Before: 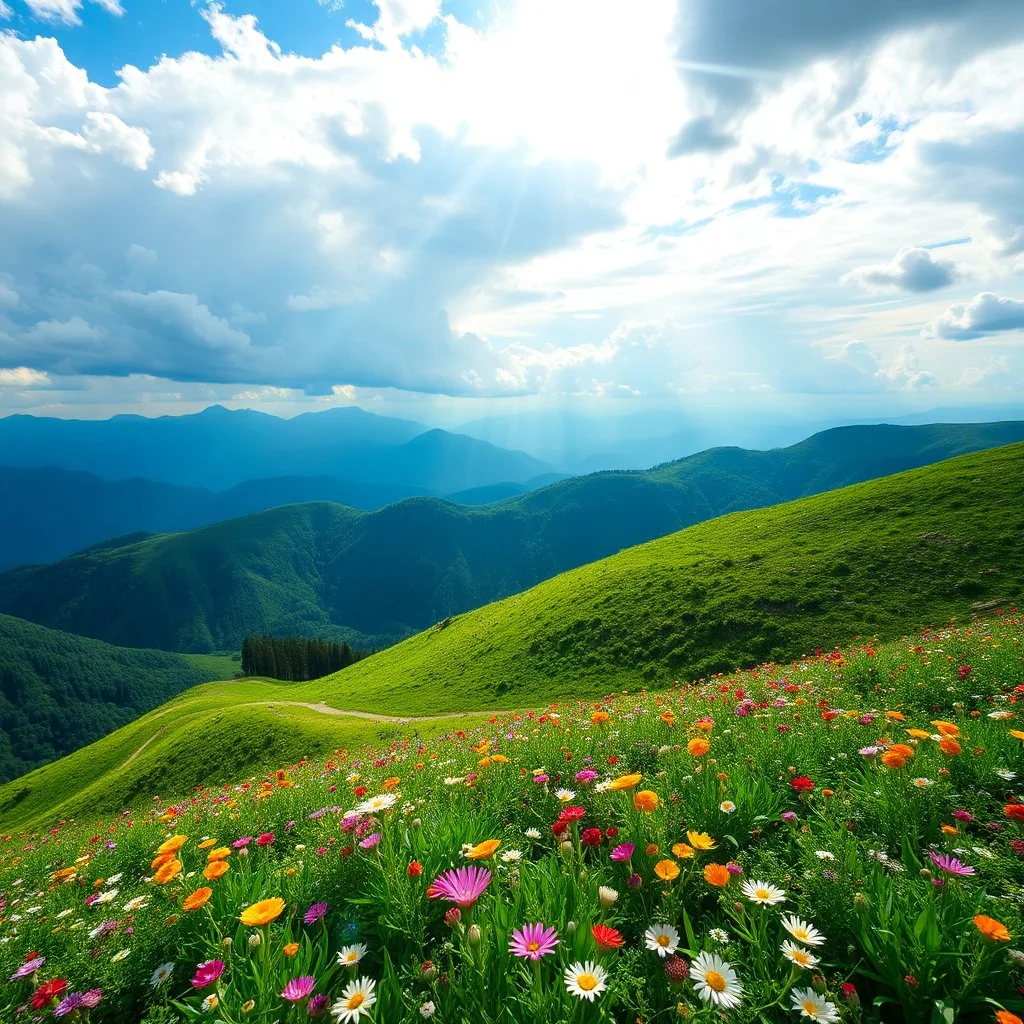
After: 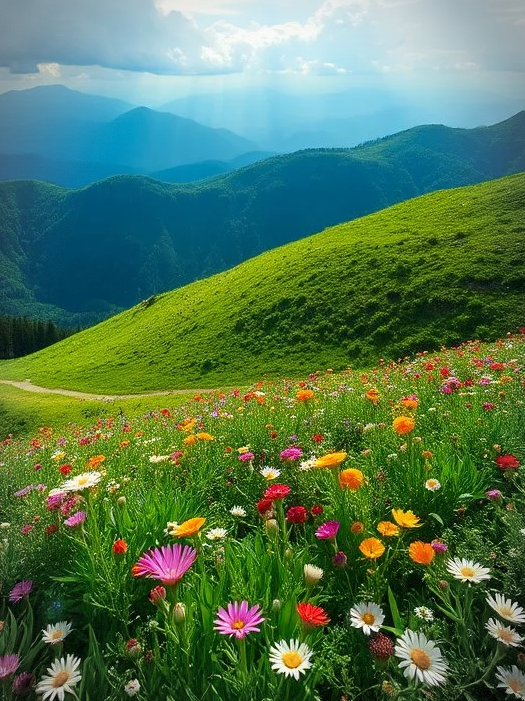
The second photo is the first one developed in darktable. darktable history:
vignetting: fall-off radius 60.02%, automatic ratio true, dithering 8-bit output
crop and rotate: left 28.888%, top 31.476%, right 19.84%
